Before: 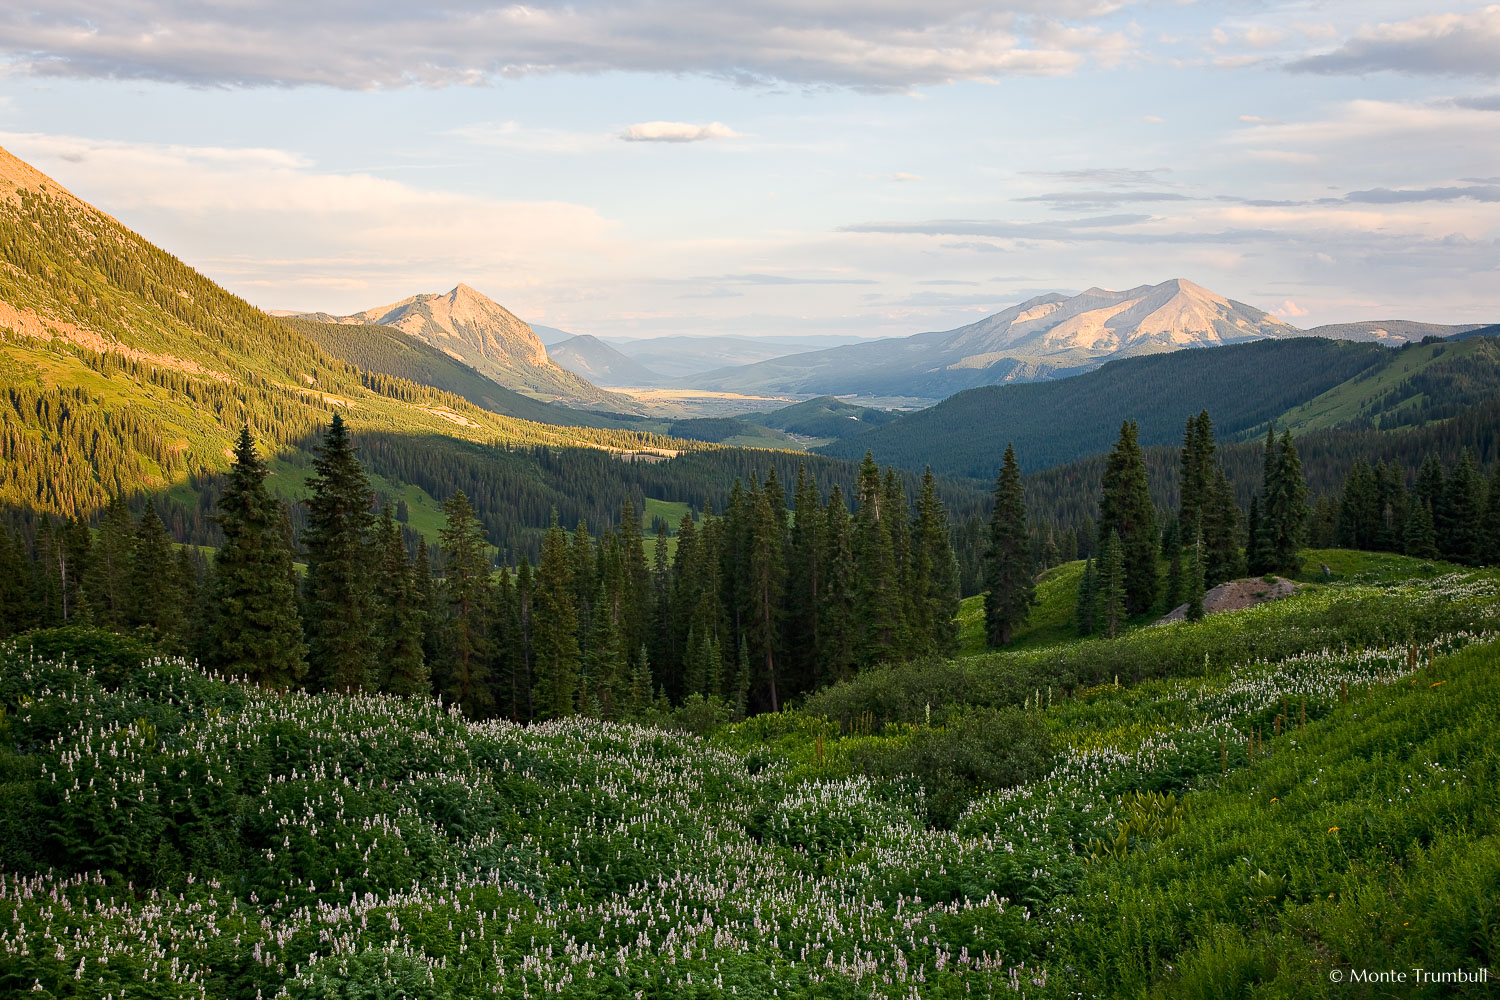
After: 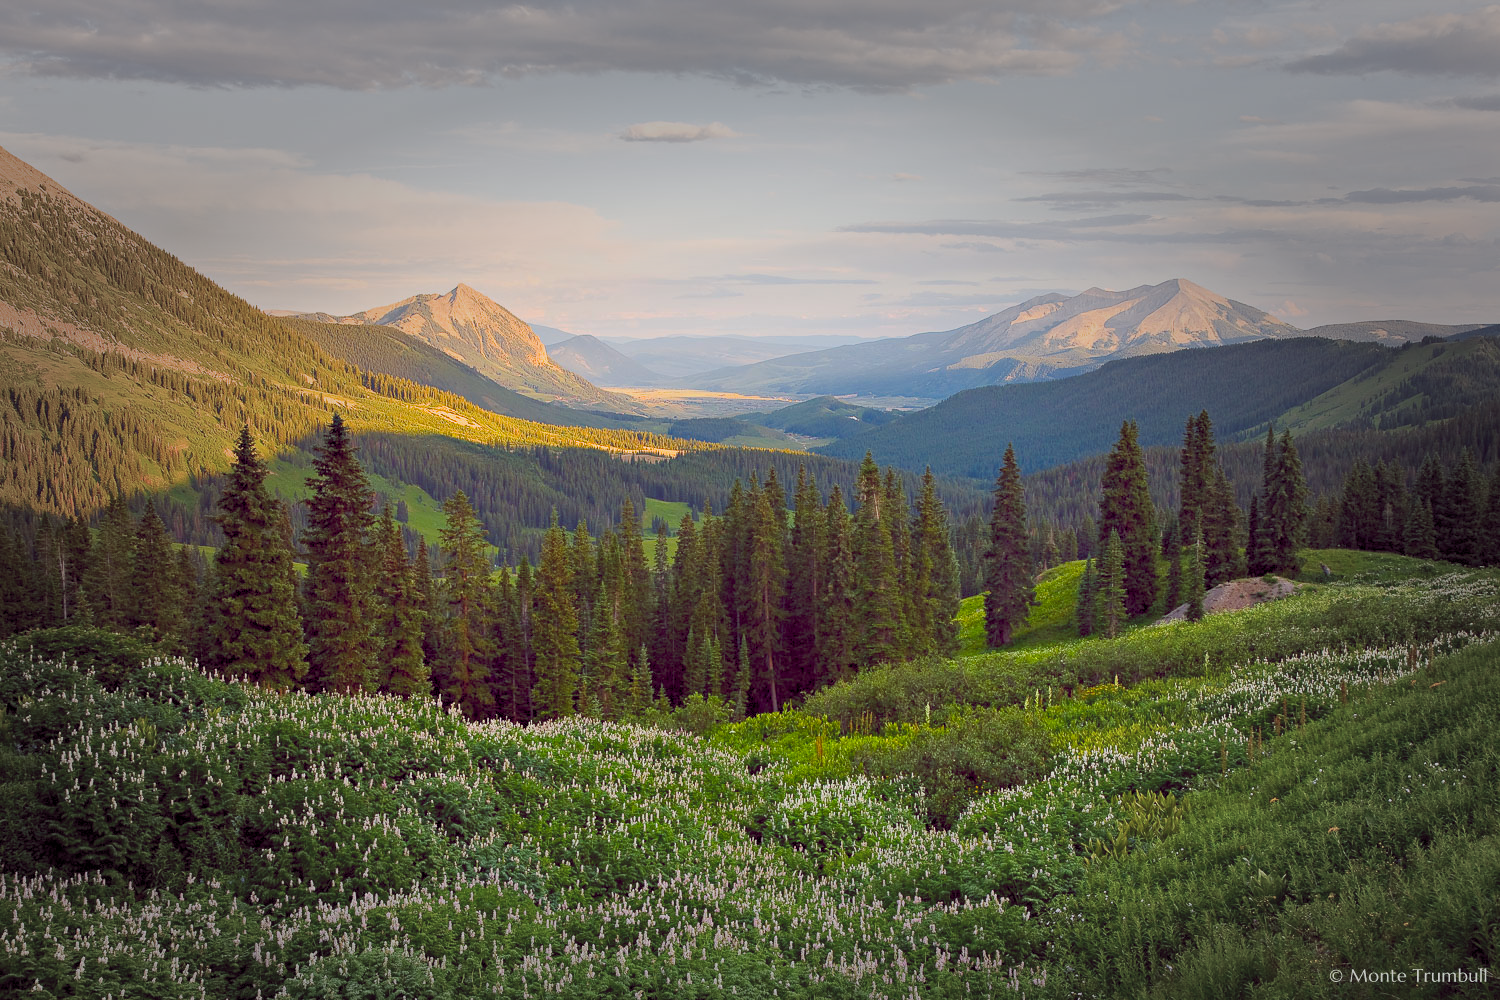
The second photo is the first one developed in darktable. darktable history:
vignetting: fall-off start 49.33%, center (-0.037, 0.142), automatic ratio true, width/height ratio 1.293
color balance rgb: global offset › chroma 0.287%, global offset › hue 317.81°, perceptual saturation grading › global saturation 19.421%, contrast -10.441%
color zones: curves: ch1 [(0, 0.523) (0.143, 0.545) (0.286, 0.52) (0.429, 0.506) (0.571, 0.503) (0.714, 0.503) (0.857, 0.508) (1, 0.523)]
tone equalizer: -7 EV 0.146 EV, -6 EV 0.599 EV, -5 EV 1.12 EV, -4 EV 1.36 EV, -3 EV 1.18 EV, -2 EV 0.6 EV, -1 EV 0.158 EV, smoothing diameter 24.95%, edges refinement/feathering 9.51, preserve details guided filter
